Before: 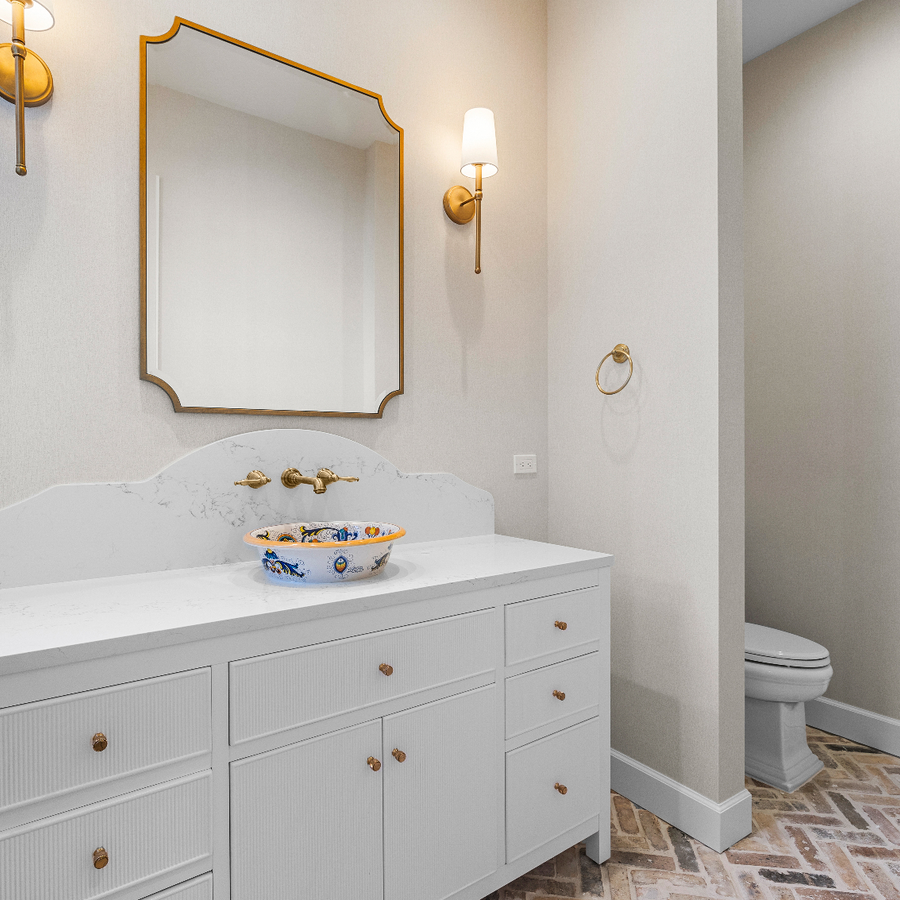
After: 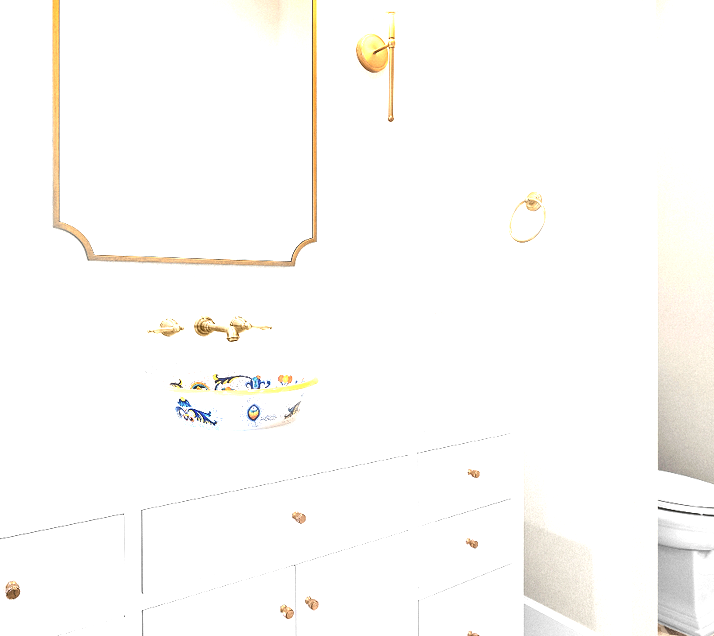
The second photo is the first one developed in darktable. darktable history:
exposure: black level correction 0, exposure 1.9 EV, compensate highlight preservation false
contrast brightness saturation: contrast 0.11, saturation -0.17
crop: left 9.712%, top 16.928%, right 10.845%, bottom 12.332%
